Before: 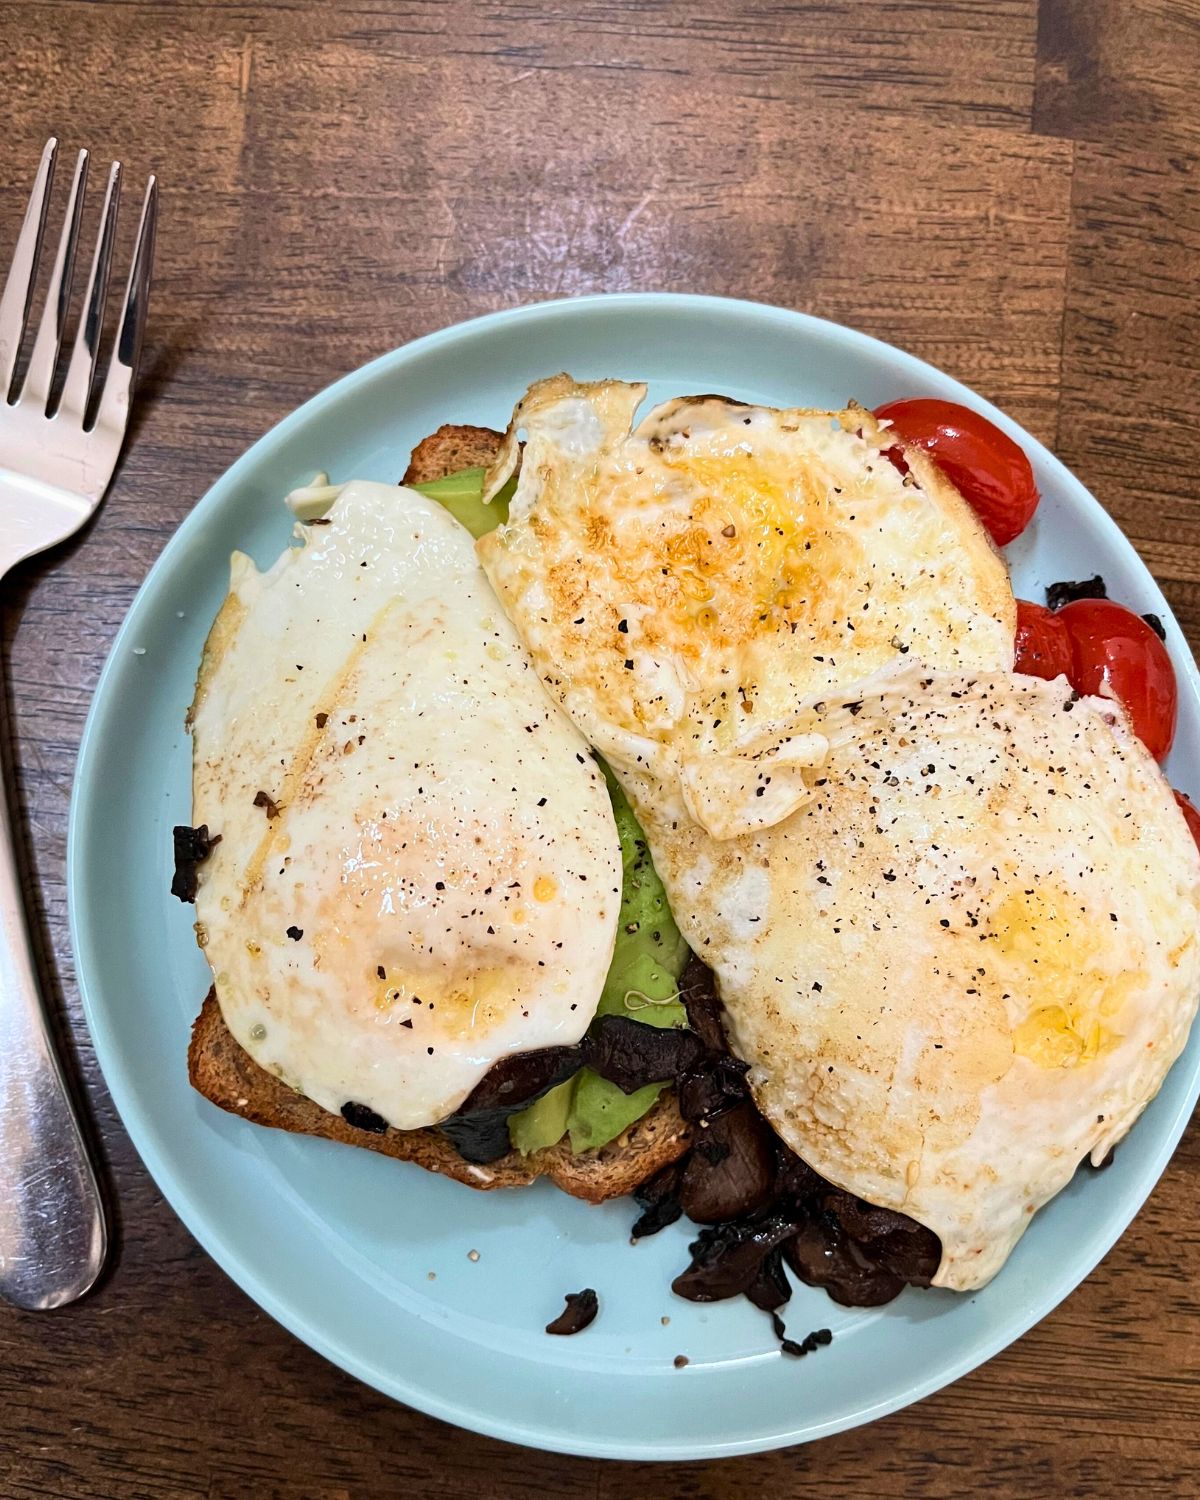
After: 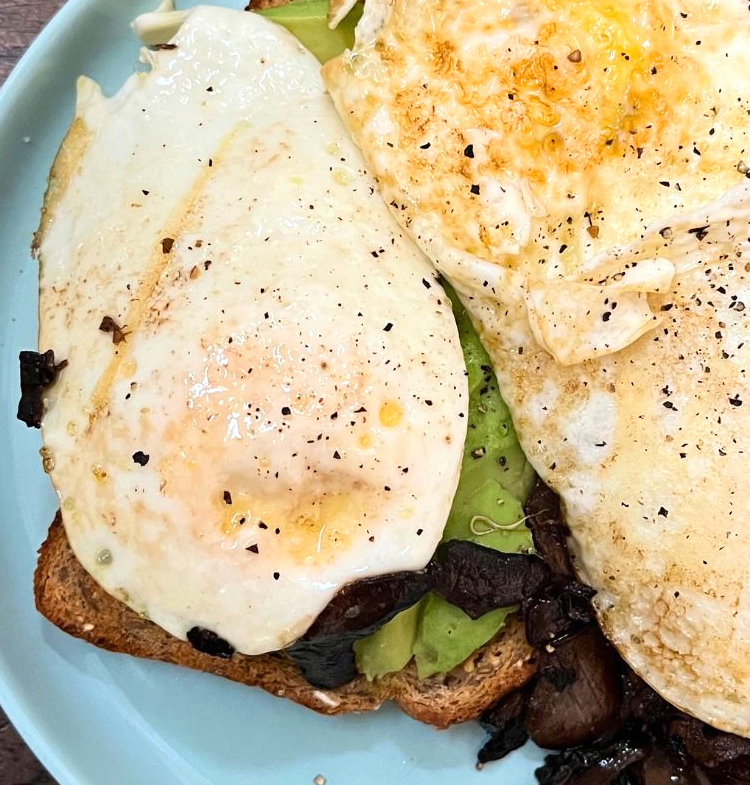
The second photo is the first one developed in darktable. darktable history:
crop: left 12.842%, top 31.699%, right 24.576%, bottom 15.966%
exposure: exposure 0.202 EV, compensate exposure bias true, compensate highlight preservation false
local contrast: mode bilateral grid, contrast 100, coarseness 100, detail 91%, midtone range 0.2
